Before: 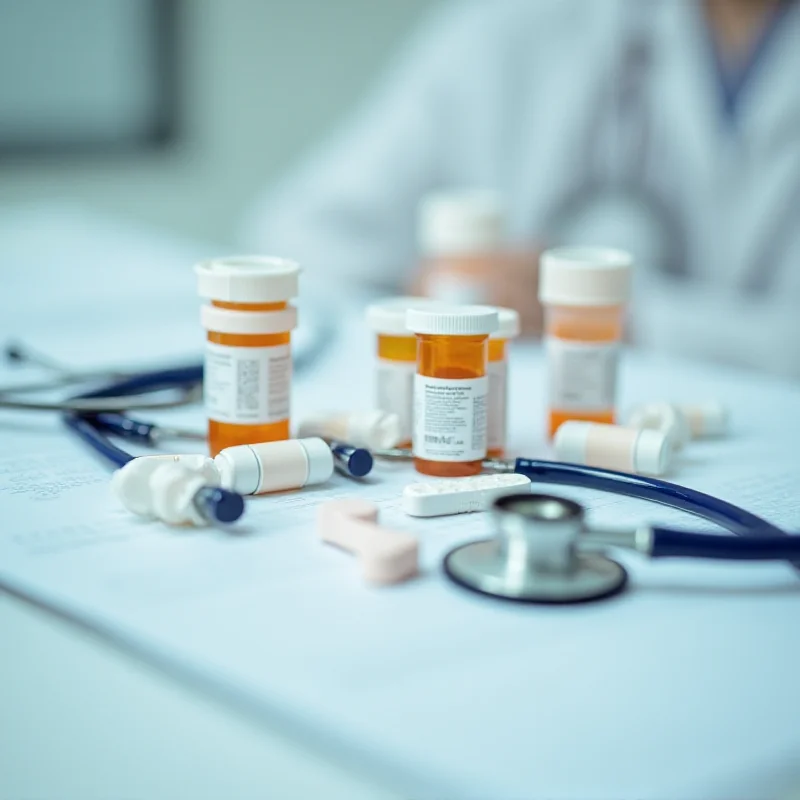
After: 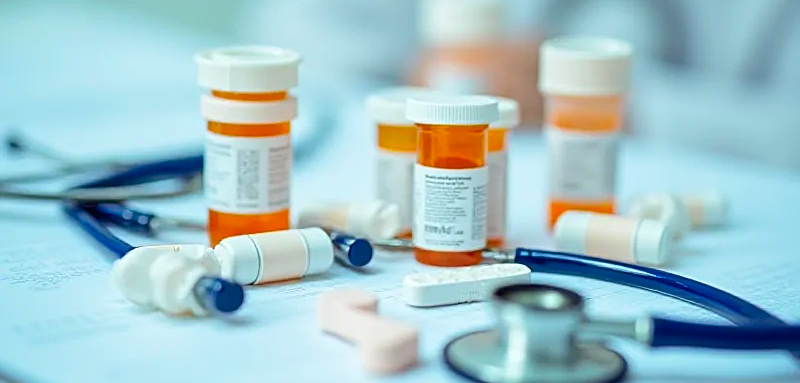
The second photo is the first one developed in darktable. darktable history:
crop and rotate: top 26.497%, bottom 25.586%
sharpen: amount 0.496
contrast brightness saturation: saturation 0.508
